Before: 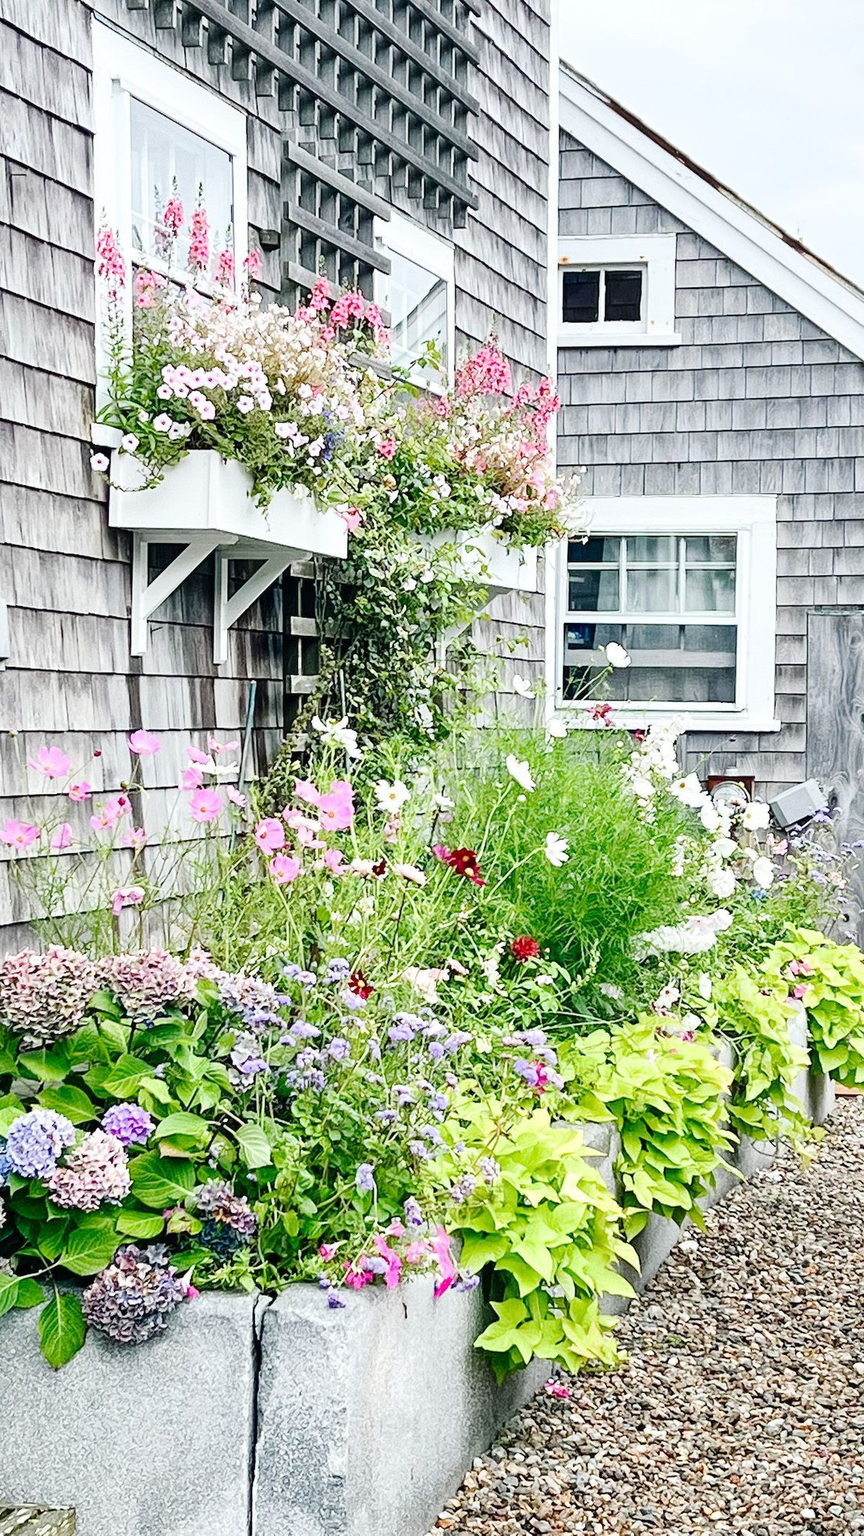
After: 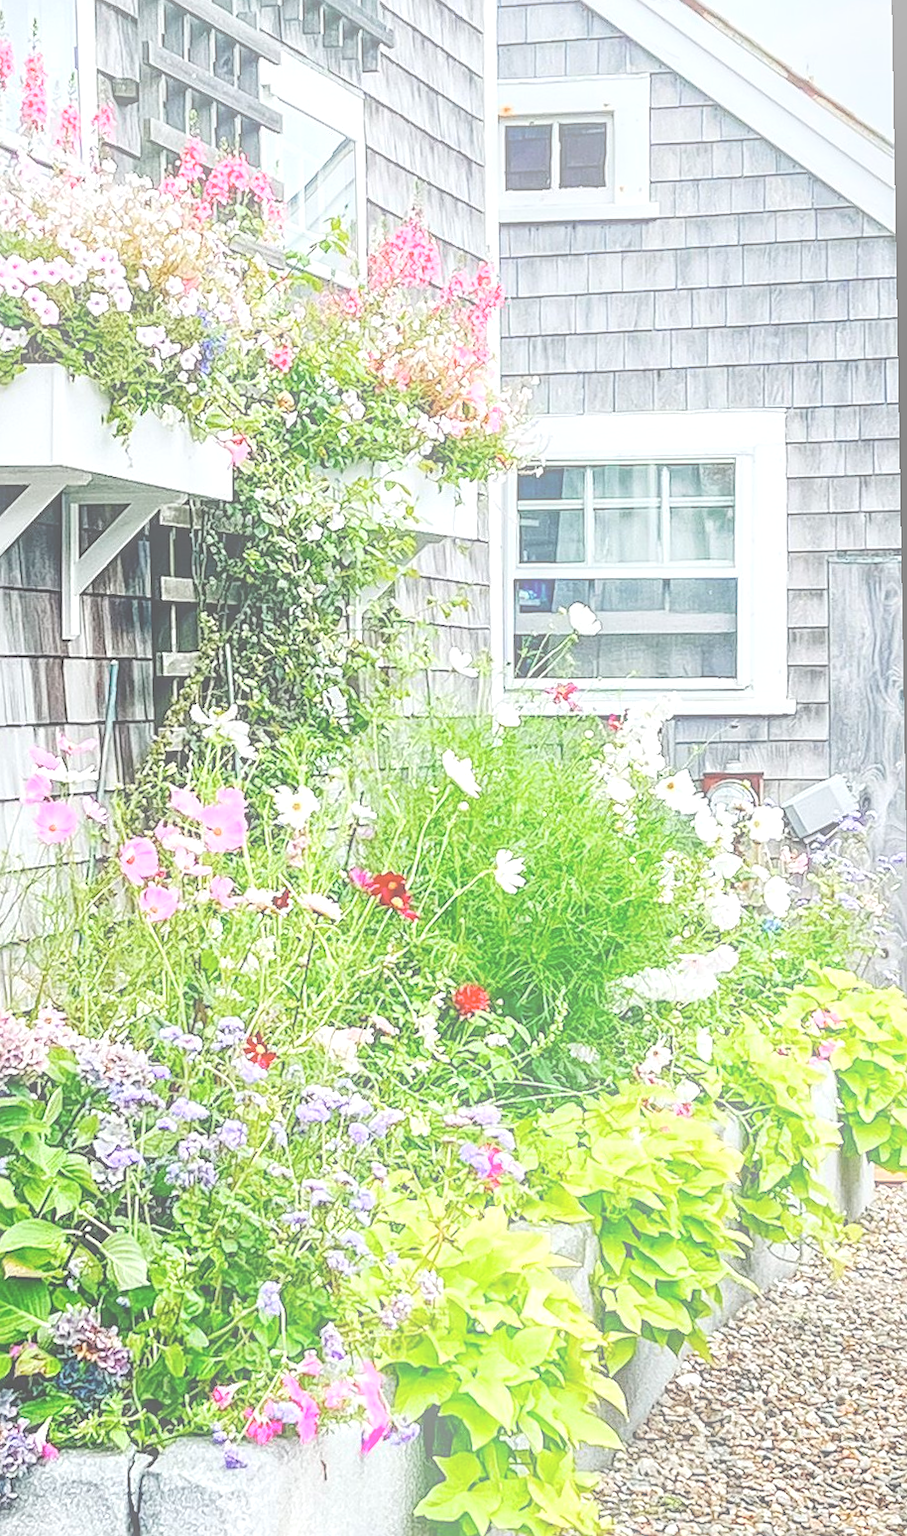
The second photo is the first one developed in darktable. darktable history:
rotate and perspective: rotation -1°, crop left 0.011, crop right 0.989, crop top 0.025, crop bottom 0.975
crop: left 19.159%, top 9.58%, bottom 9.58%
bloom: size 38%, threshold 95%, strength 30%
local contrast: highlights 60%, shadows 60%, detail 160%
sharpen: radius 1.864, amount 0.398, threshold 1.271
